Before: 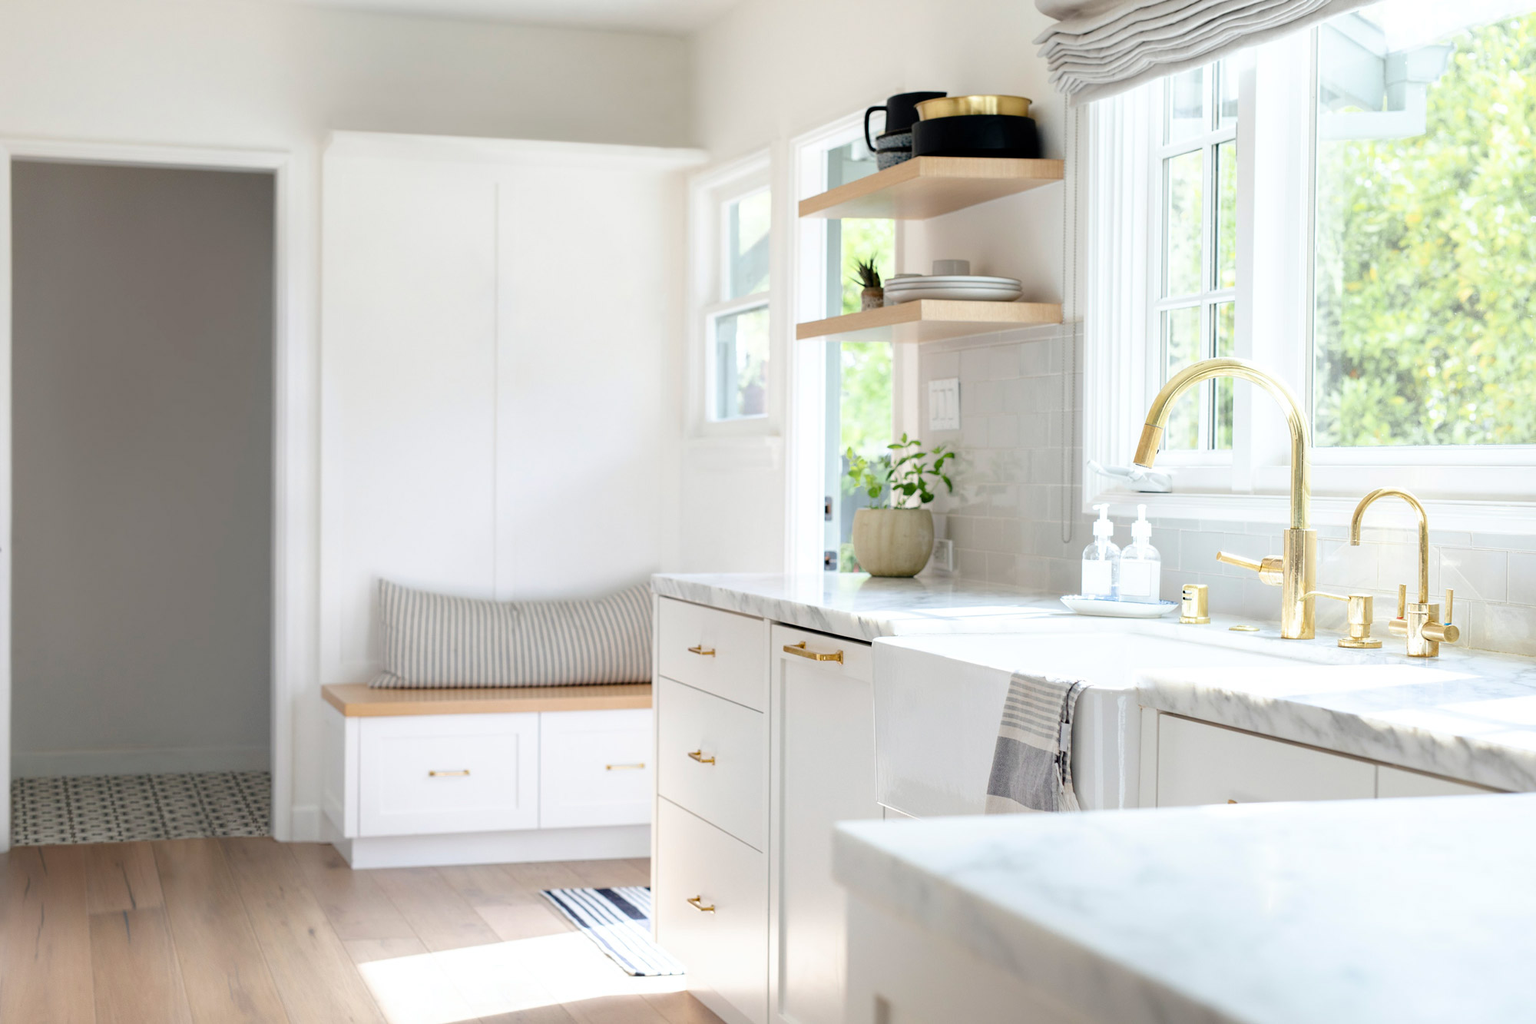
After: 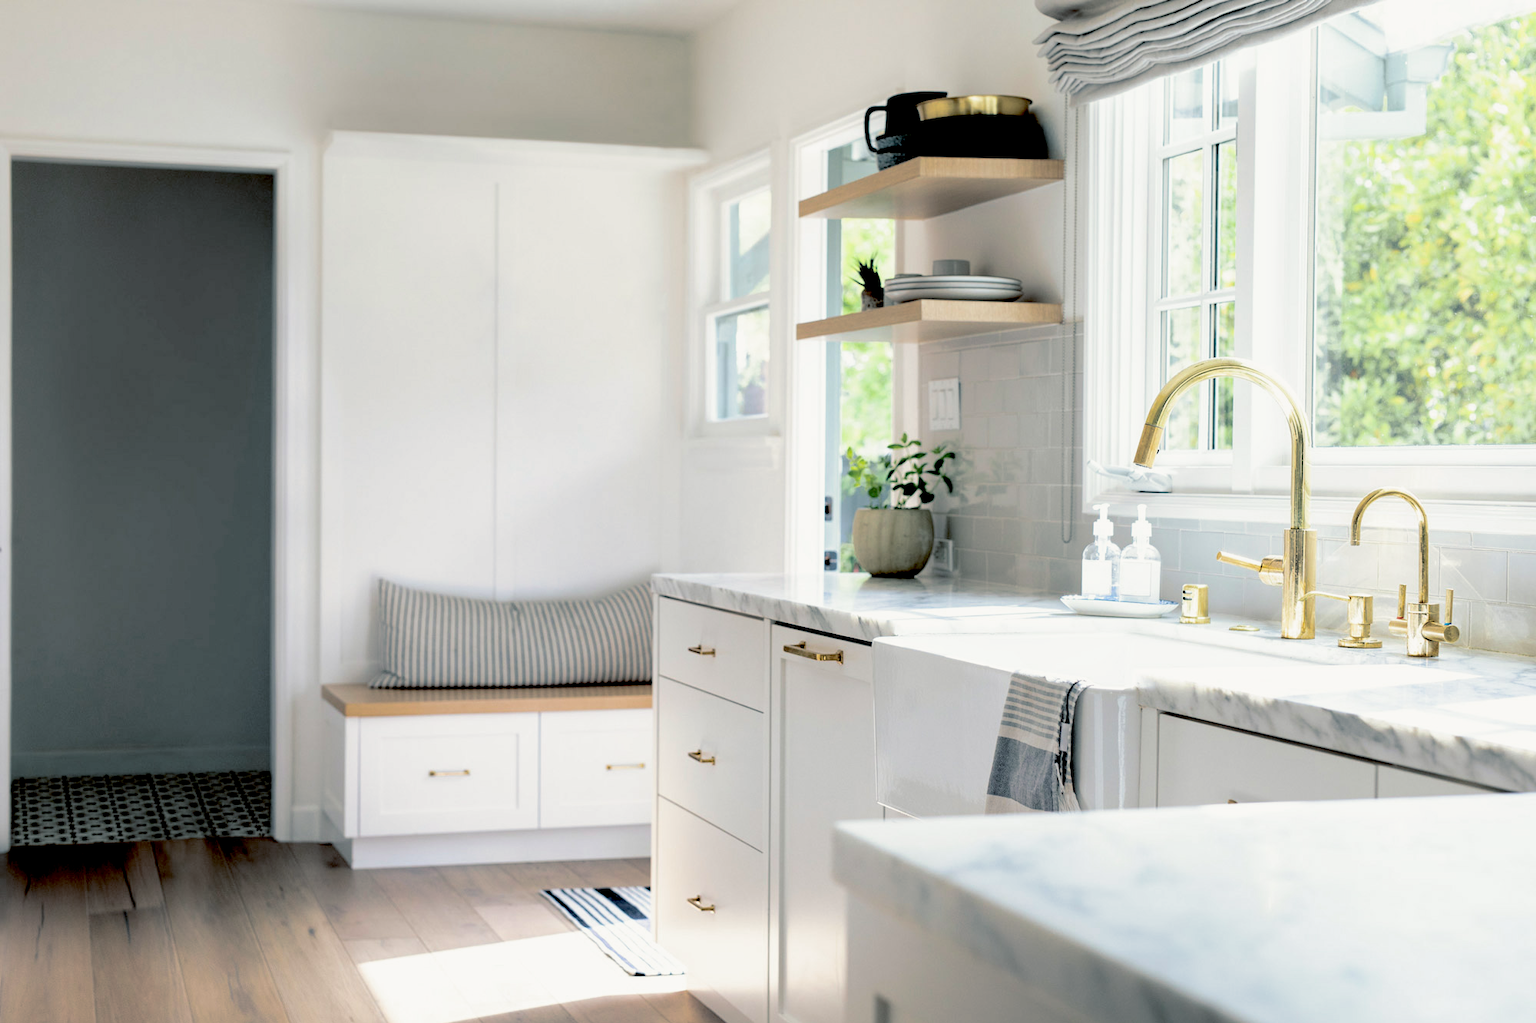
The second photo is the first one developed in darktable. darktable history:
exposure: black level correction 0.1, exposure -0.092 EV, compensate highlight preservation false
split-toning: shadows › hue 205.2°, shadows › saturation 0.29, highlights › hue 50.4°, highlights › saturation 0.38, balance -49.9
